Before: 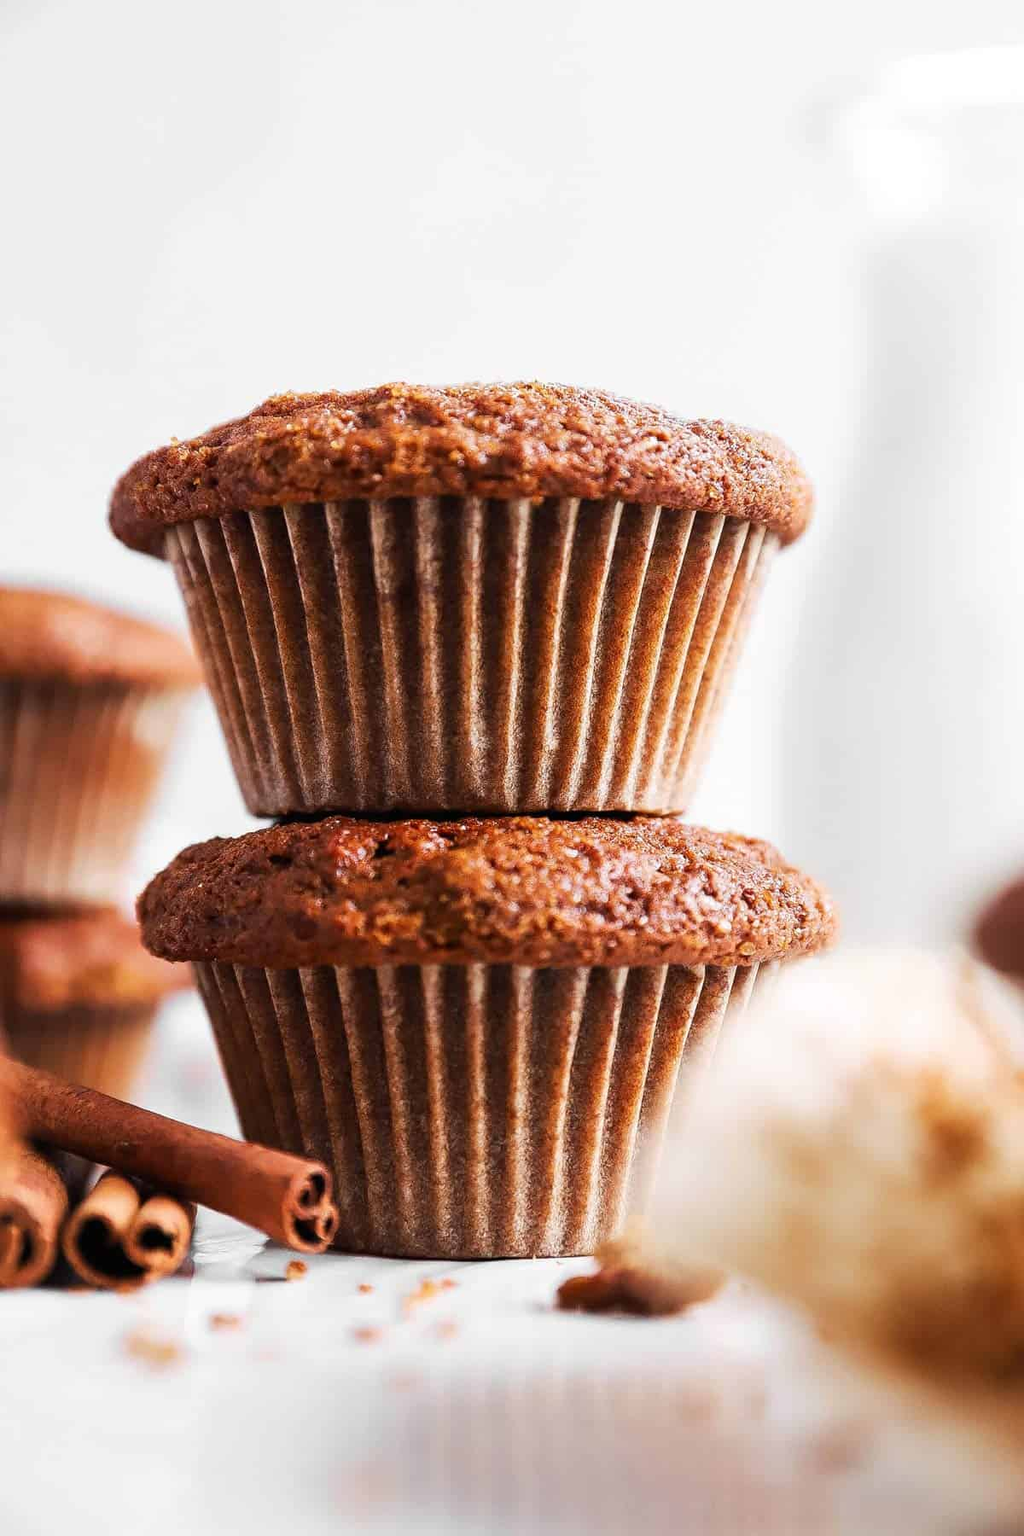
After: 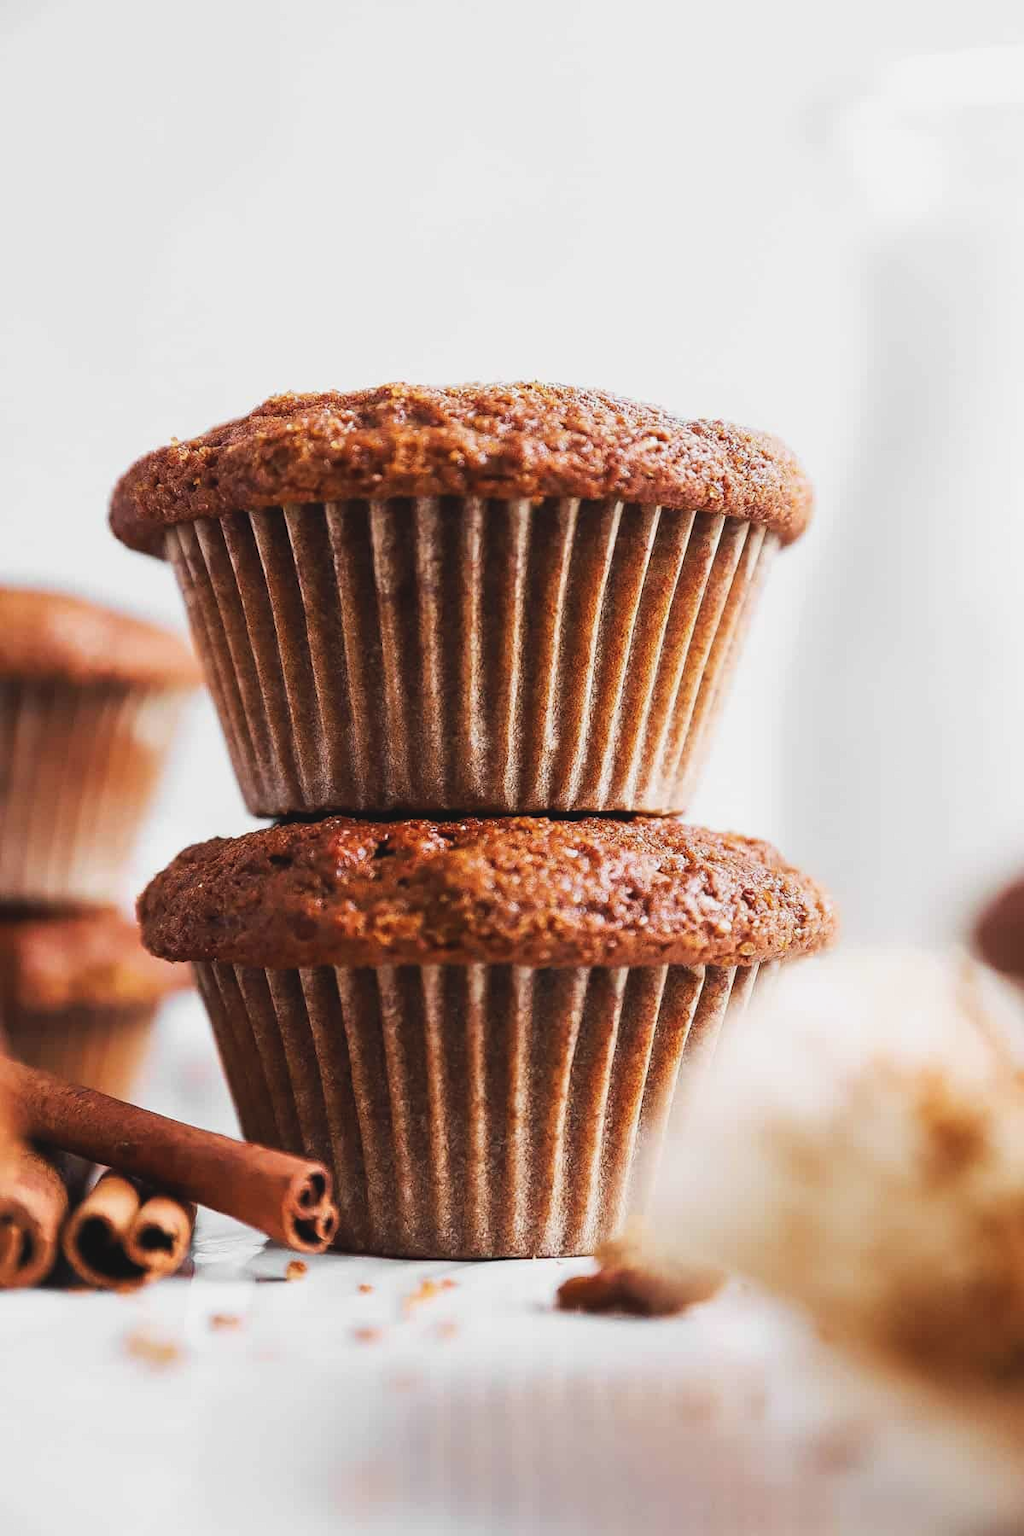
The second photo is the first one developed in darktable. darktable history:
tone curve: curves: ch0 [(0, 0) (0.003, 0.014) (0.011, 0.019) (0.025, 0.029) (0.044, 0.047) (0.069, 0.071) (0.1, 0.101) (0.136, 0.131) (0.177, 0.166) (0.224, 0.212) (0.277, 0.263) (0.335, 0.32) (0.399, 0.387) (0.468, 0.459) (0.543, 0.541) (0.623, 0.626) (0.709, 0.717) (0.801, 0.813) (0.898, 0.909) (1, 1)], preserve colors none
contrast brightness saturation: contrast -0.1, saturation -0.1
